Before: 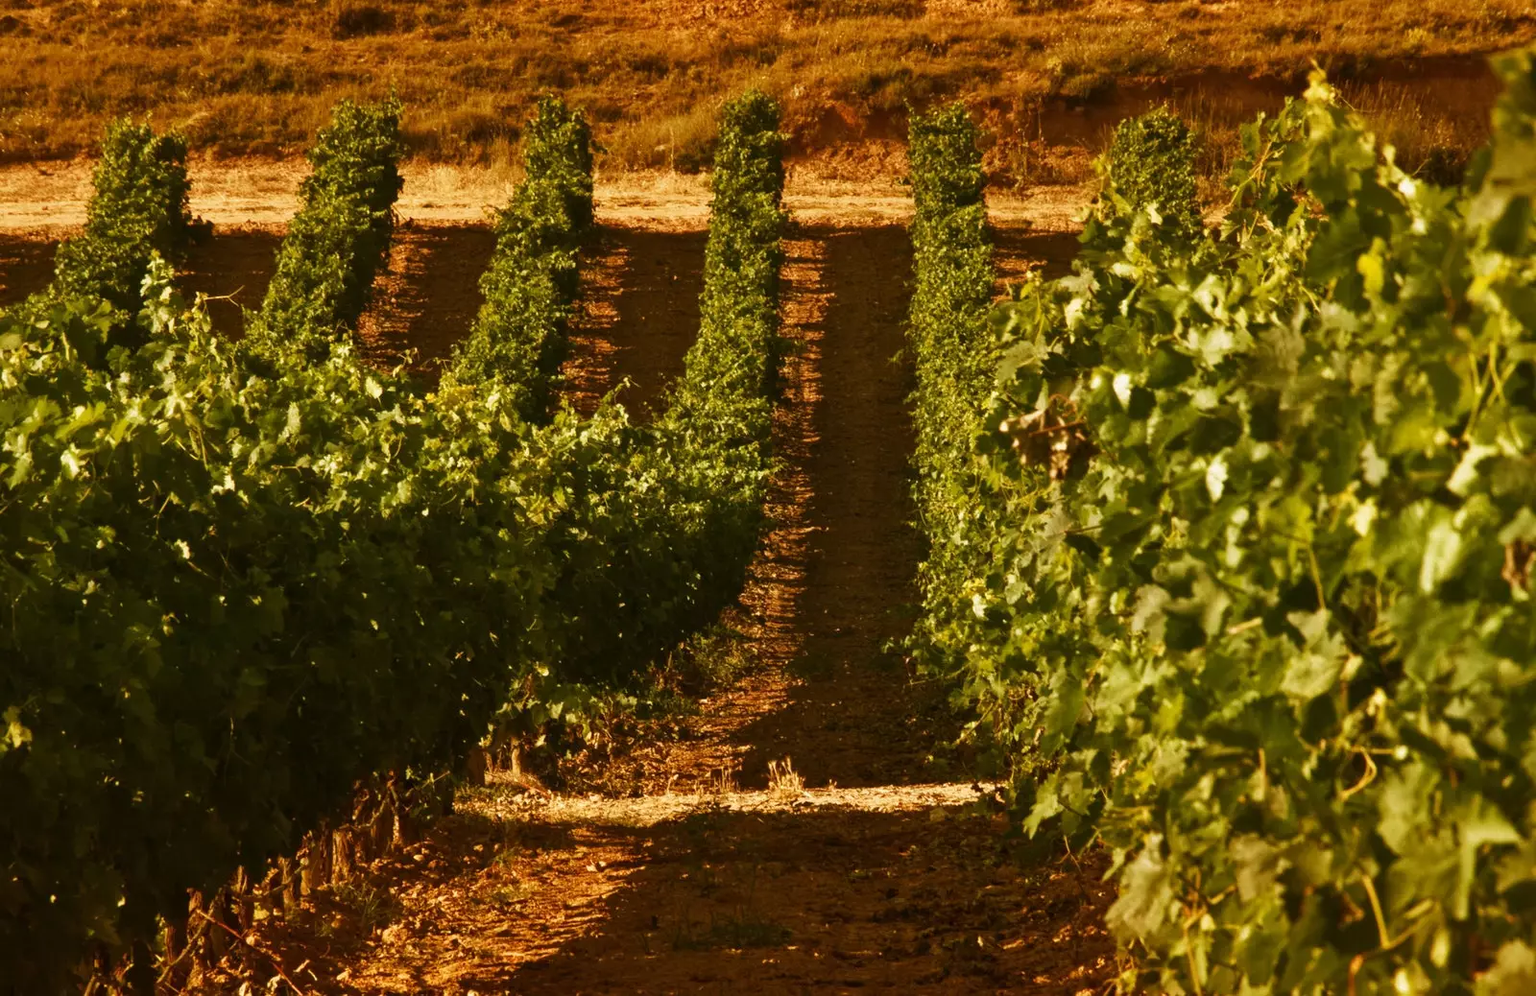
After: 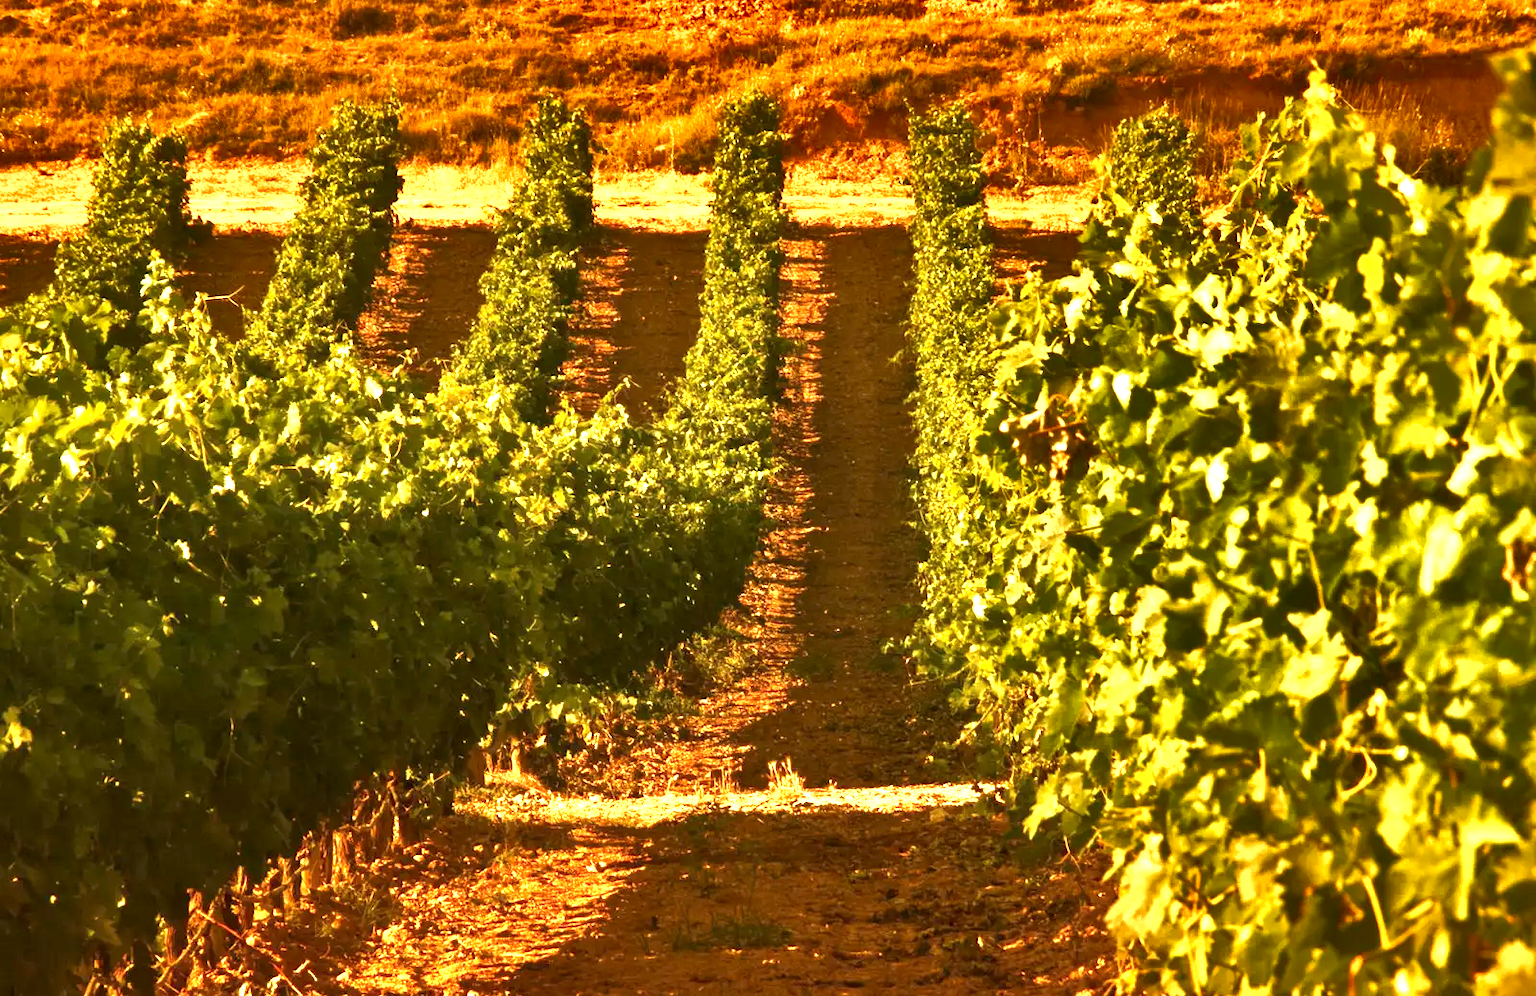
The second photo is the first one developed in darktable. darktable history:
shadows and highlights: shadows 20.91, highlights -82.73, soften with gaussian
exposure: black level correction 0.001, exposure 1.646 EV, compensate exposure bias true, compensate highlight preservation false
white balance: red 1.045, blue 0.932
